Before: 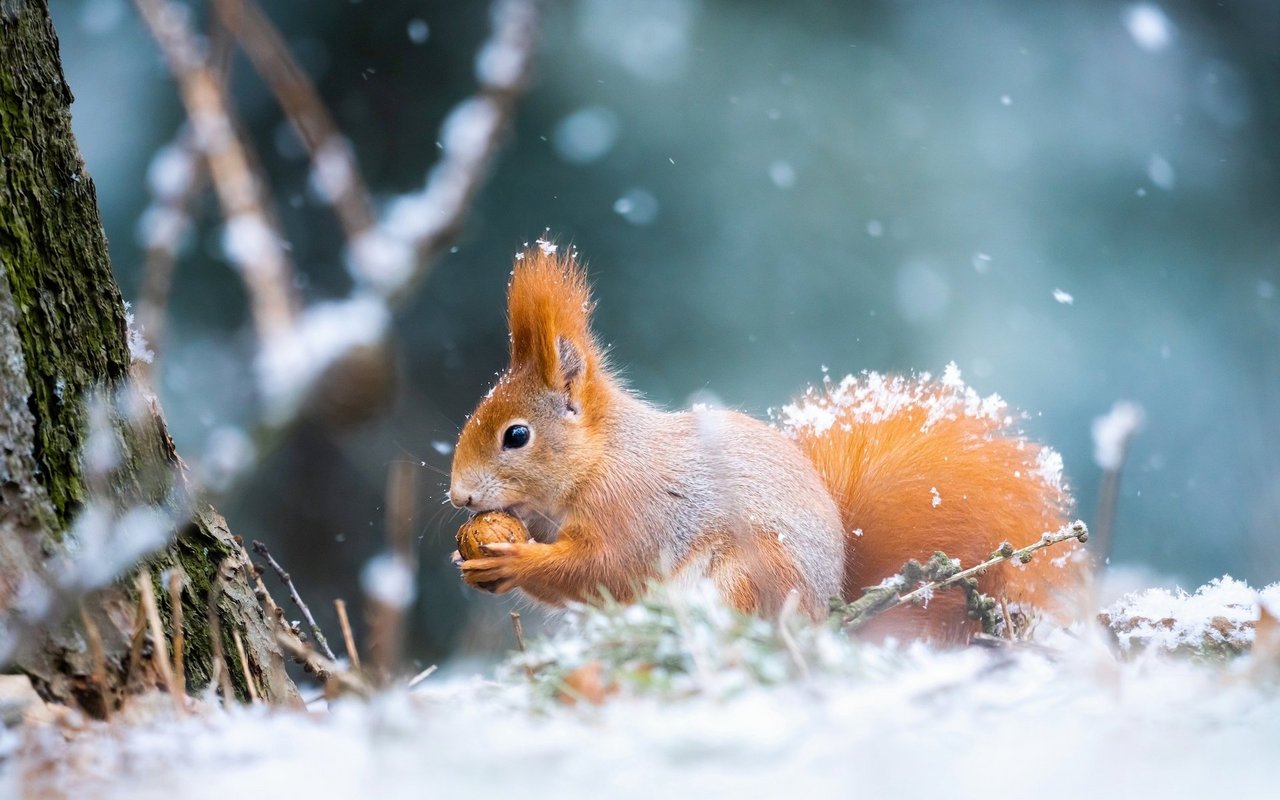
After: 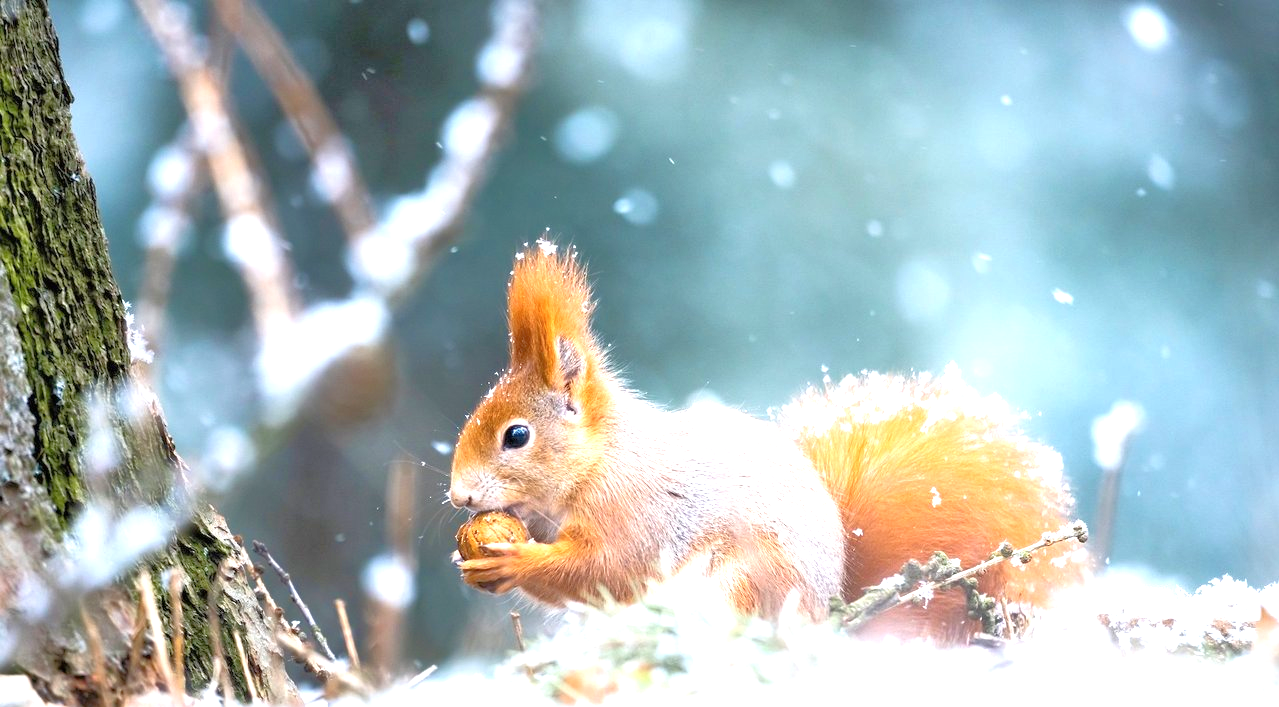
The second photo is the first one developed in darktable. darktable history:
tone equalizer: -7 EV 0.151 EV, -6 EV 0.566 EV, -5 EV 1.11 EV, -4 EV 1.32 EV, -3 EV 1.12 EV, -2 EV 0.6 EV, -1 EV 0.158 EV
crop and rotate: top 0%, bottom 11.518%
exposure: black level correction 0, exposure 1 EV, compensate highlight preservation false
contrast brightness saturation: saturation -0.032
